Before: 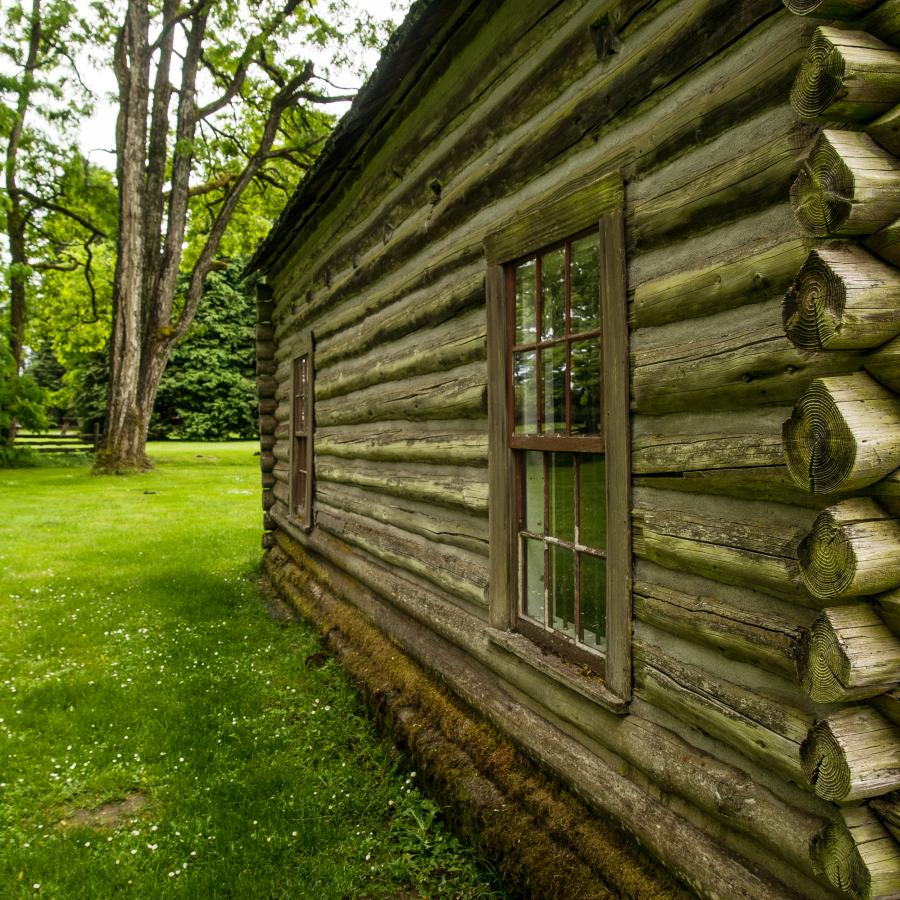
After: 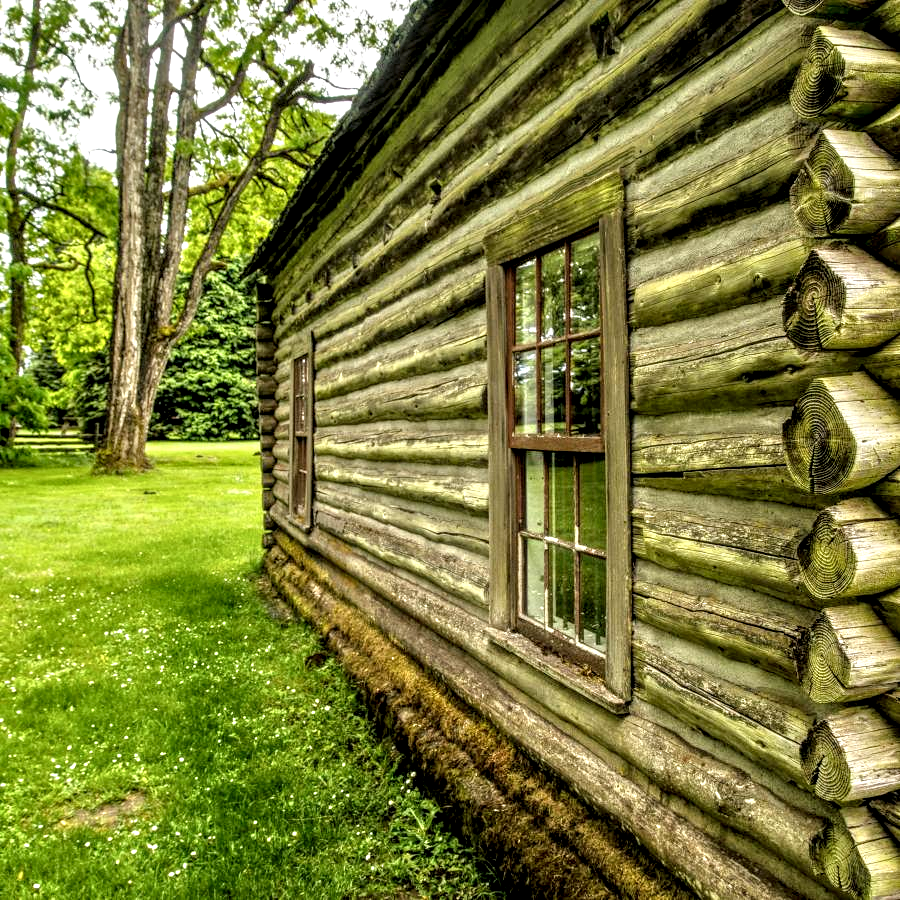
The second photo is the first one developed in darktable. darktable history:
local contrast: highlights 65%, shadows 54%, detail 169%, midtone range 0.515
tone equalizer: -7 EV 0.146 EV, -6 EV 0.627 EV, -5 EV 1.18 EV, -4 EV 1.34 EV, -3 EV 1.16 EV, -2 EV 0.6 EV, -1 EV 0.155 EV, mask exposure compensation -0.507 EV
